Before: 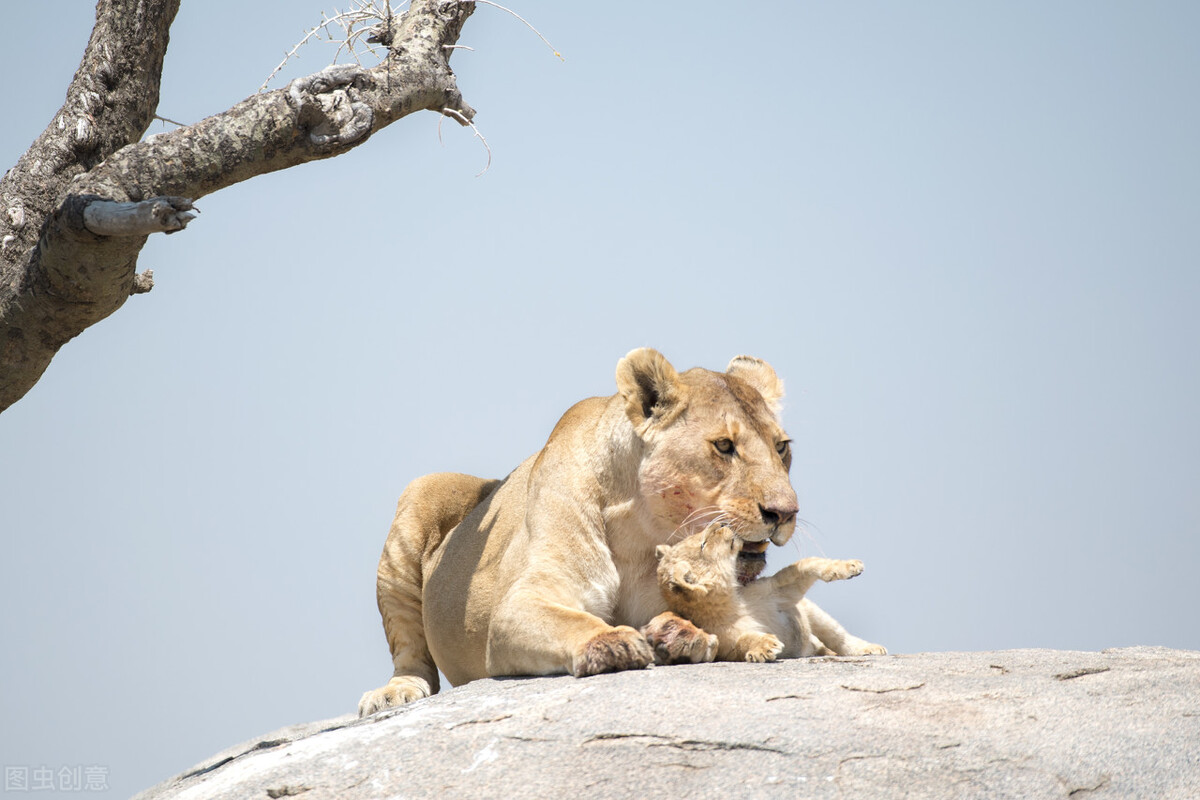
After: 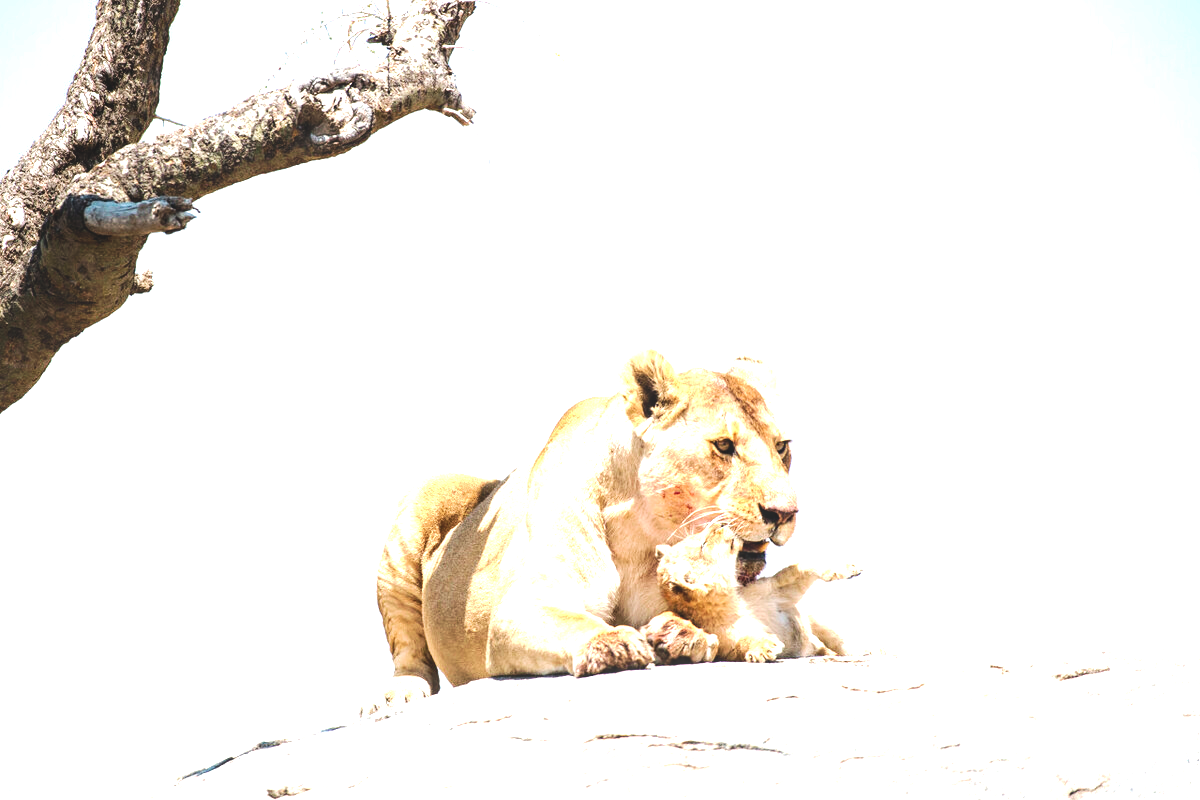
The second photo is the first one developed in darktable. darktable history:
tone curve: curves: ch0 [(0, 0) (0.003, 0.008) (0.011, 0.011) (0.025, 0.014) (0.044, 0.021) (0.069, 0.029) (0.1, 0.042) (0.136, 0.06) (0.177, 0.09) (0.224, 0.126) (0.277, 0.177) (0.335, 0.243) (0.399, 0.31) (0.468, 0.388) (0.543, 0.484) (0.623, 0.585) (0.709, 0.683) (0.801, 0.775) (0.898, 0.873) (1, 1)], preserve colors none
local contrast: detail 109%
exposure: black level correction 0, exposure 0.499 EV, compensate highlight preservation false
tone equalizer: -8 EV -0.76 EV, -7 EV -0.694 EV, -6 EV -0.569 EV, -5 EV -0.392 EV, -3 EV 0.398 EV, -2 EV 0.6 EV, -1 EV 0.698 EV, +0 EV 0.746 EV, edges refinement/feathering 500, mask exposure compensation -1.57 EV, preserve details no
velvia: on, module defaults
